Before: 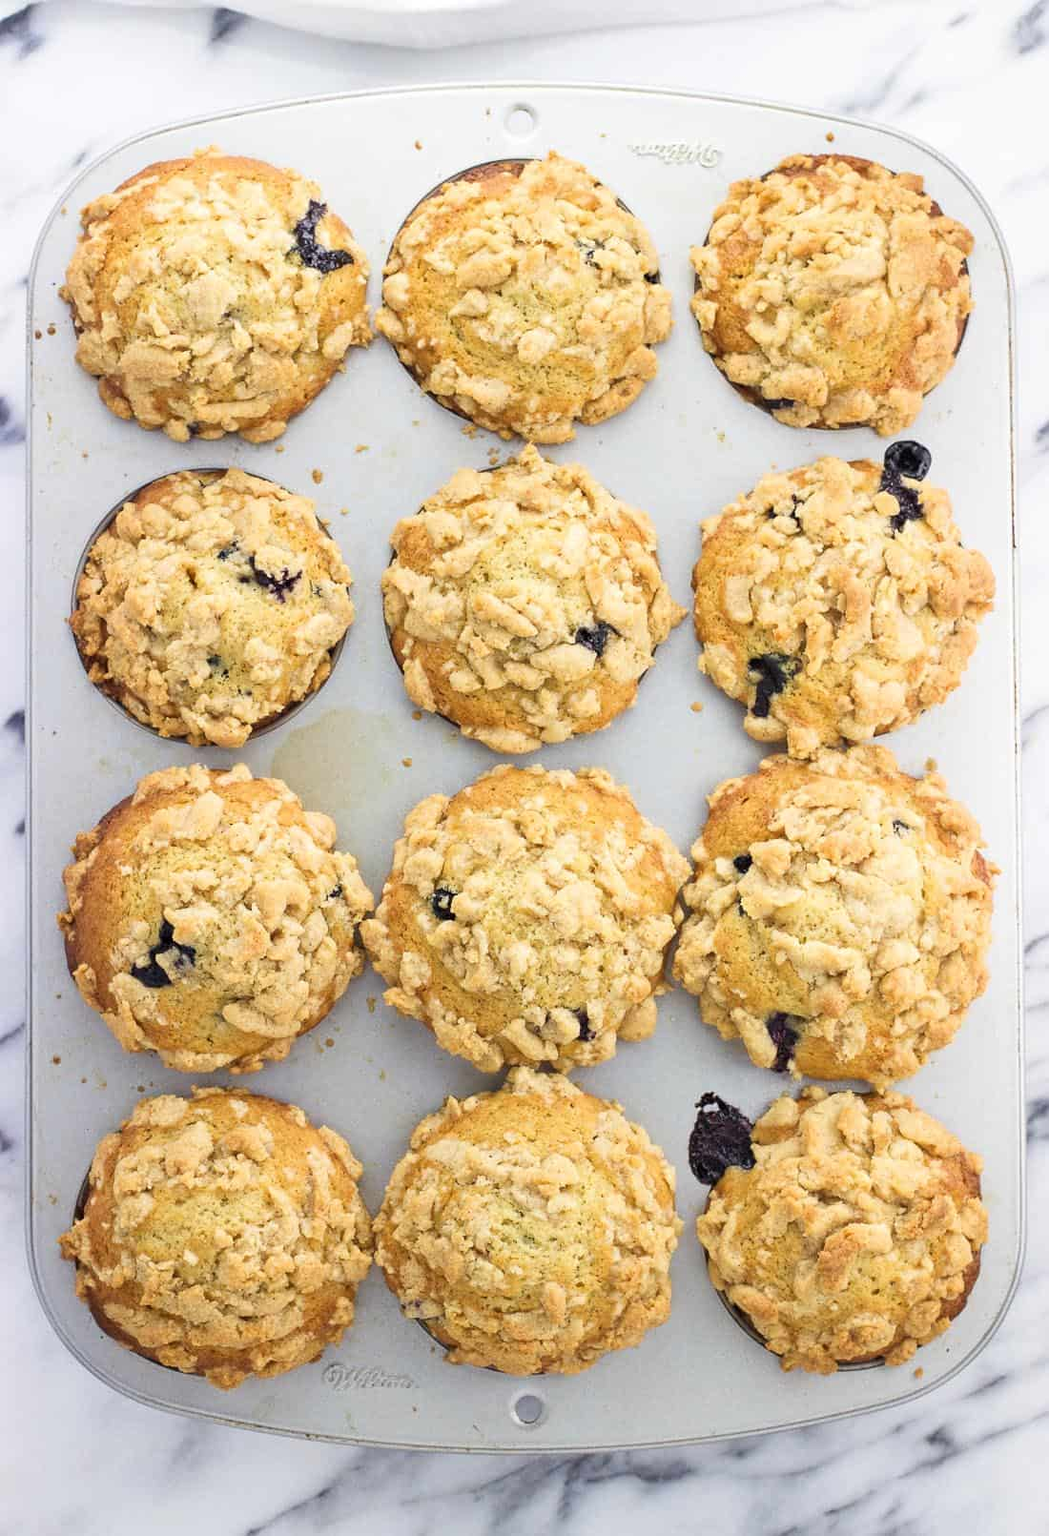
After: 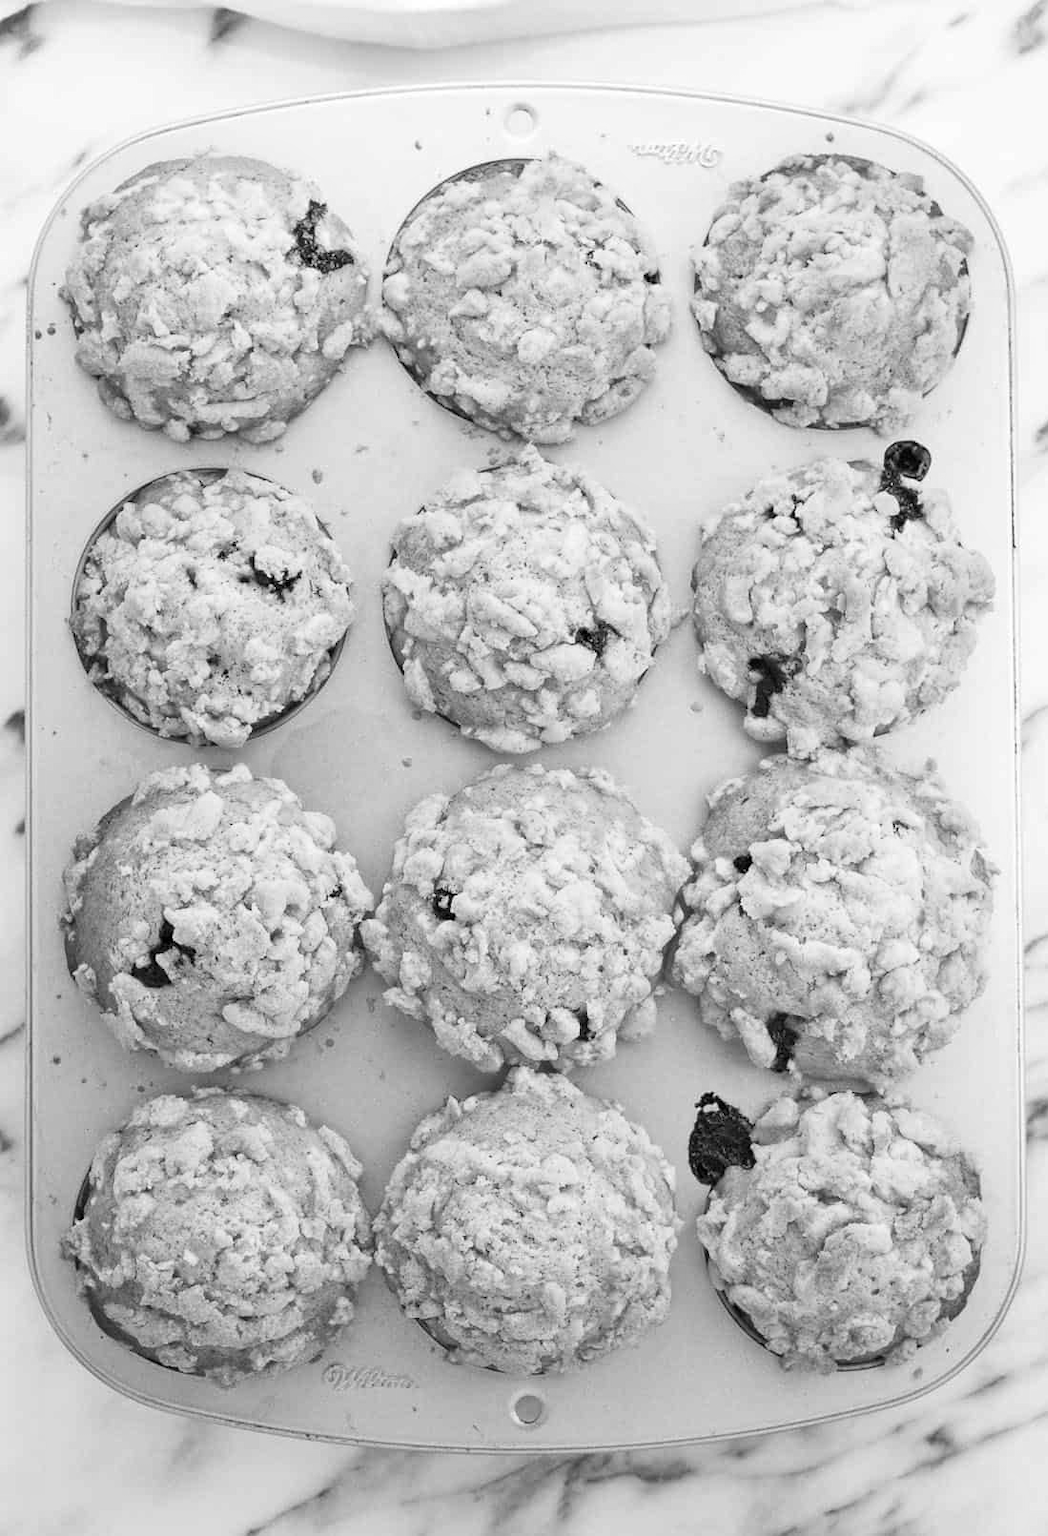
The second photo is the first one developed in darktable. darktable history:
color correction: highlights a* 3.22, highlights b* 1.93, saturation 1.19
monochrome: on, module defaults
